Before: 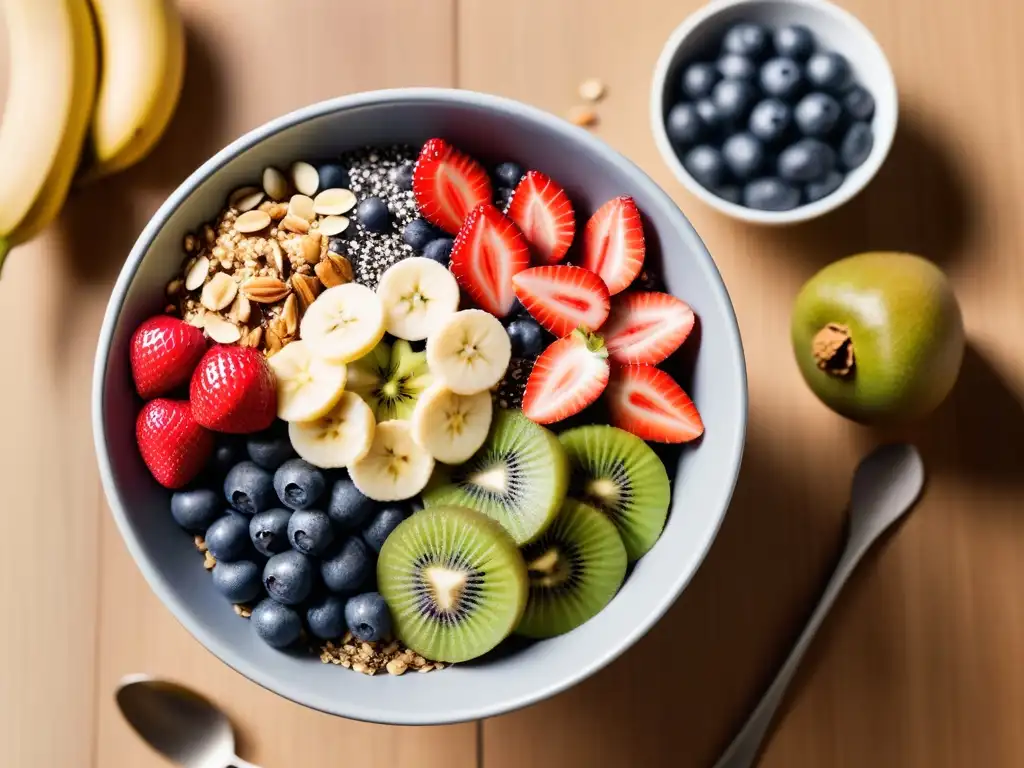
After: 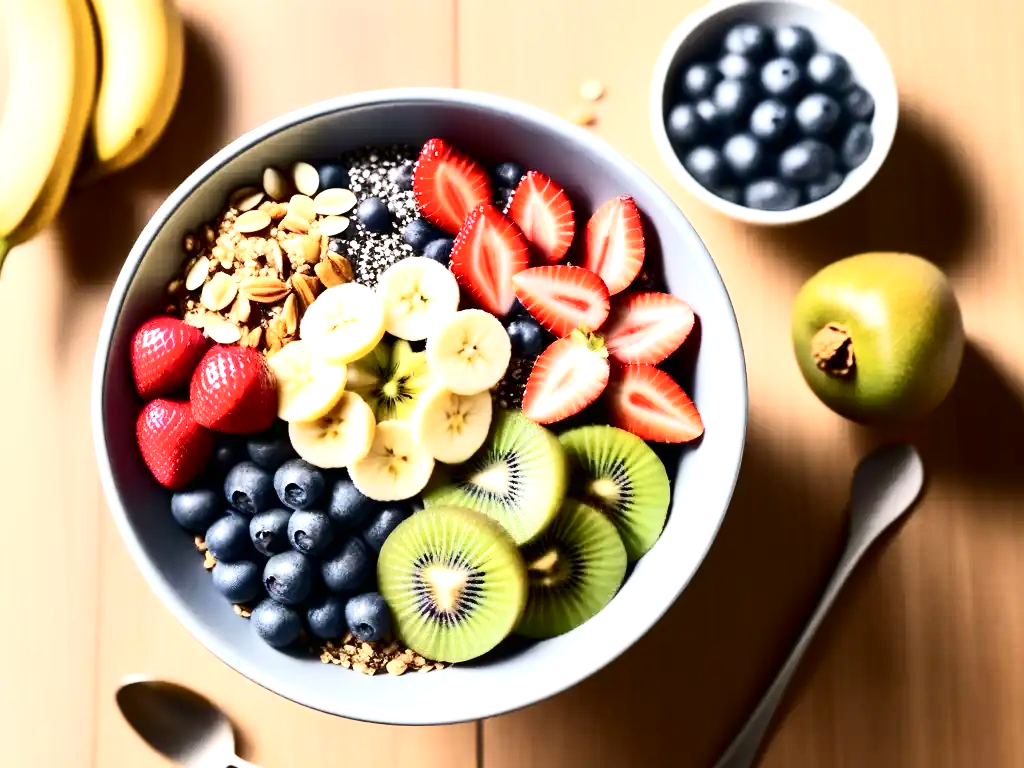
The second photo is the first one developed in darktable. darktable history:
exposure: exposure 0.657 EV, compensate highlight preservation false
contrast brightness saturation: contrast 0.28
